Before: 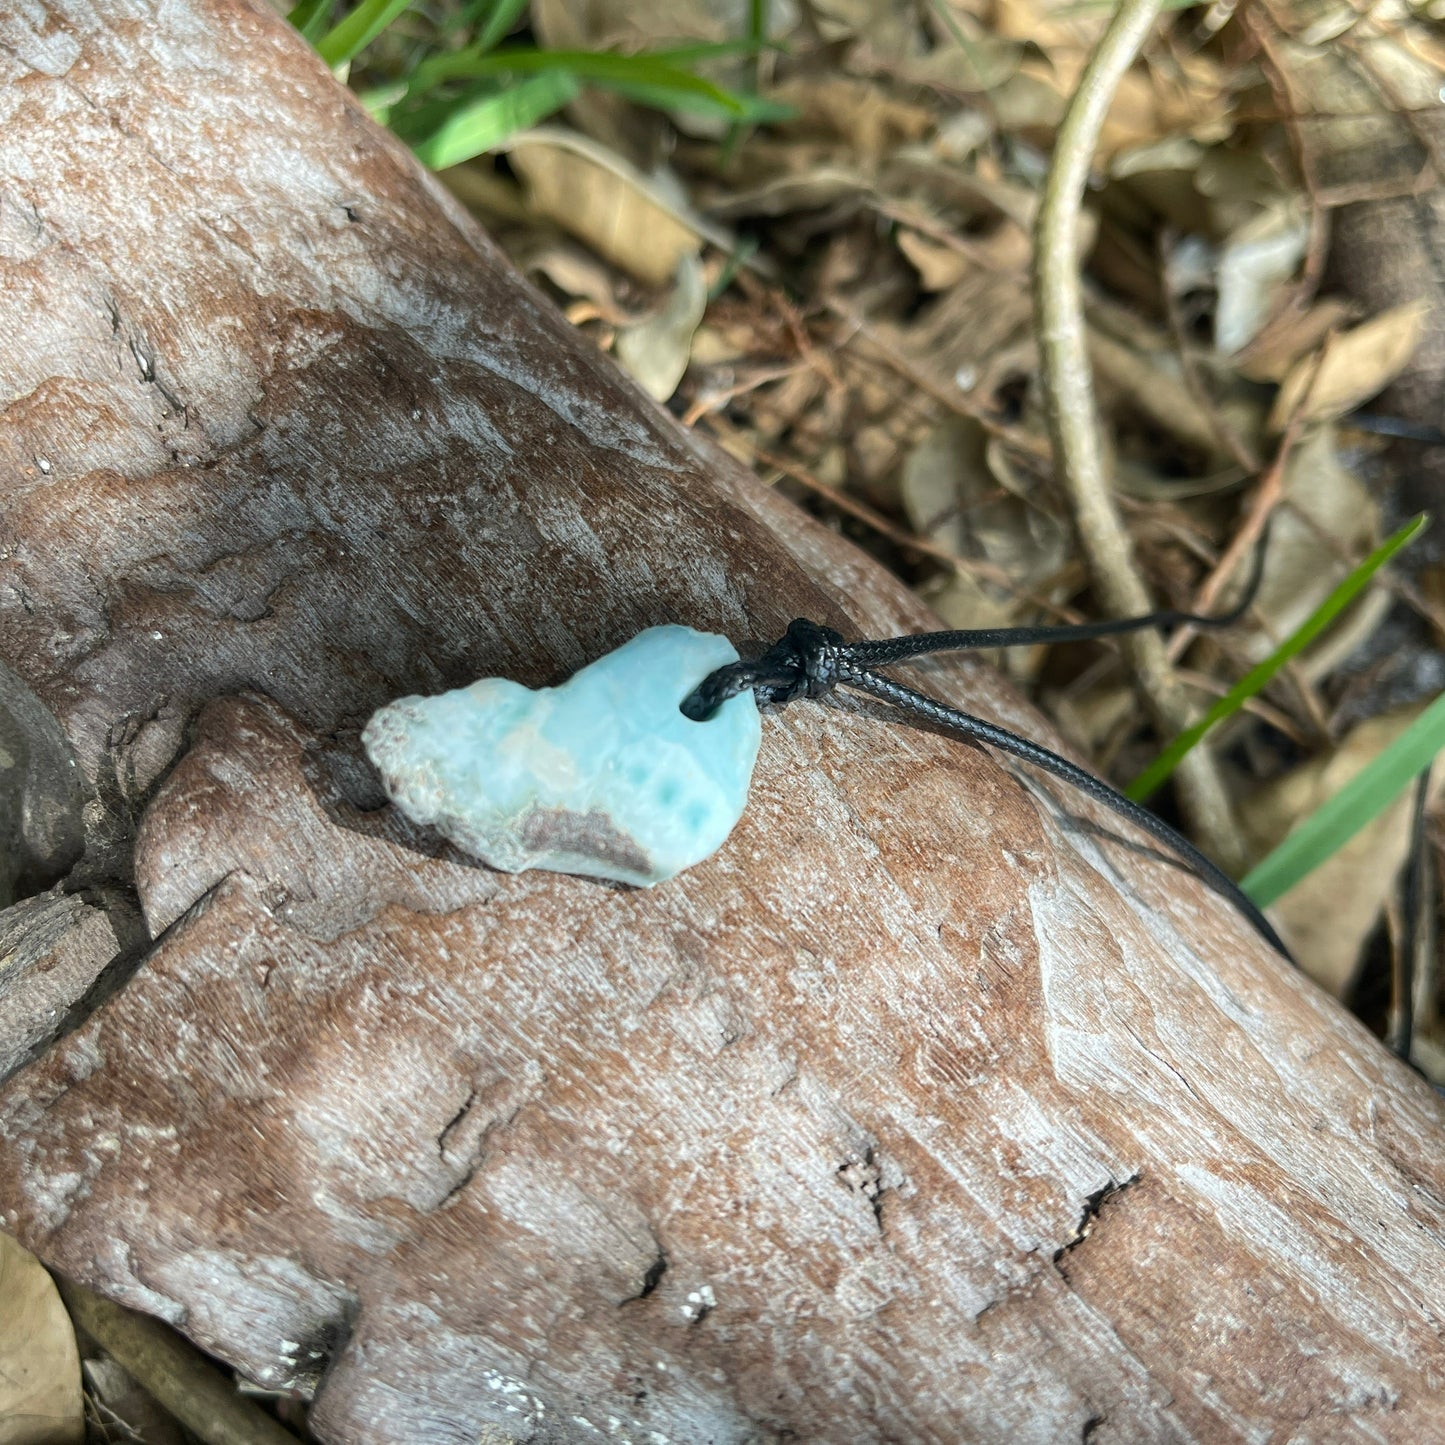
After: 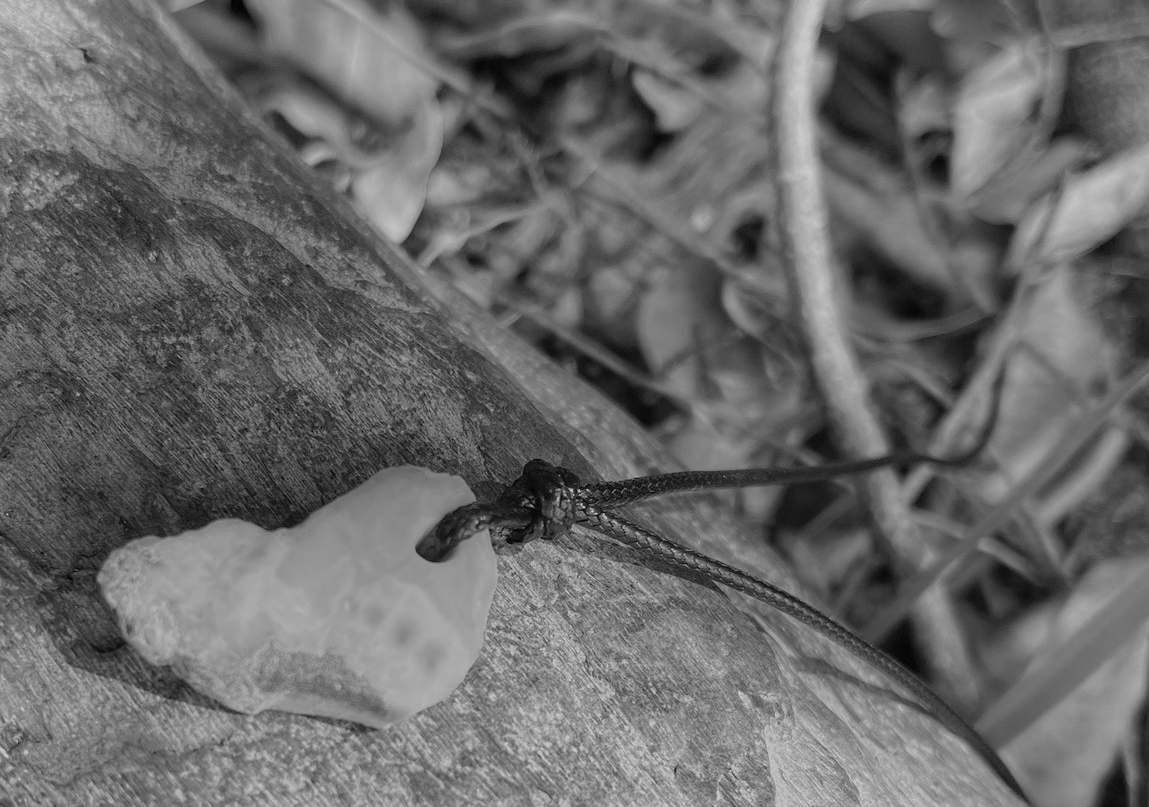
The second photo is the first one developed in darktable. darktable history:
contrast brightness saturation: brightness 0.118
crop: left 18.316%, top 11.068%, right 2.118%, bottom 33.017%
tone equalizer: -8 EV -0.023 EV, -7 EV 0.008 EV, -6 EV -0.007 EV, -5 EV 0.007 EV, -4 EV -0.028 EV, -3 EV -0.23 EV, -2 EV -0.632 EV, -1 EV -1.01 EV, +0 EV -0.985 EV, smoothing diameter 24.93%, edges refinement/feathering 10.26, preserve details guided filter
color zones: curves: ch0 [(0.002, 0.593) (0.143, 0.417) (0.285, 0.541) (0.455, 0.289) (0.608, 0.327) (0.727, 0.283) (0.869, 0.571) (1, 0.603)]; ch1 [(0, 0) (0.143, 0) (0.286, 0) (0.429, 0) (0.571, 0) (0.714, 0) (0.857, 0)]
